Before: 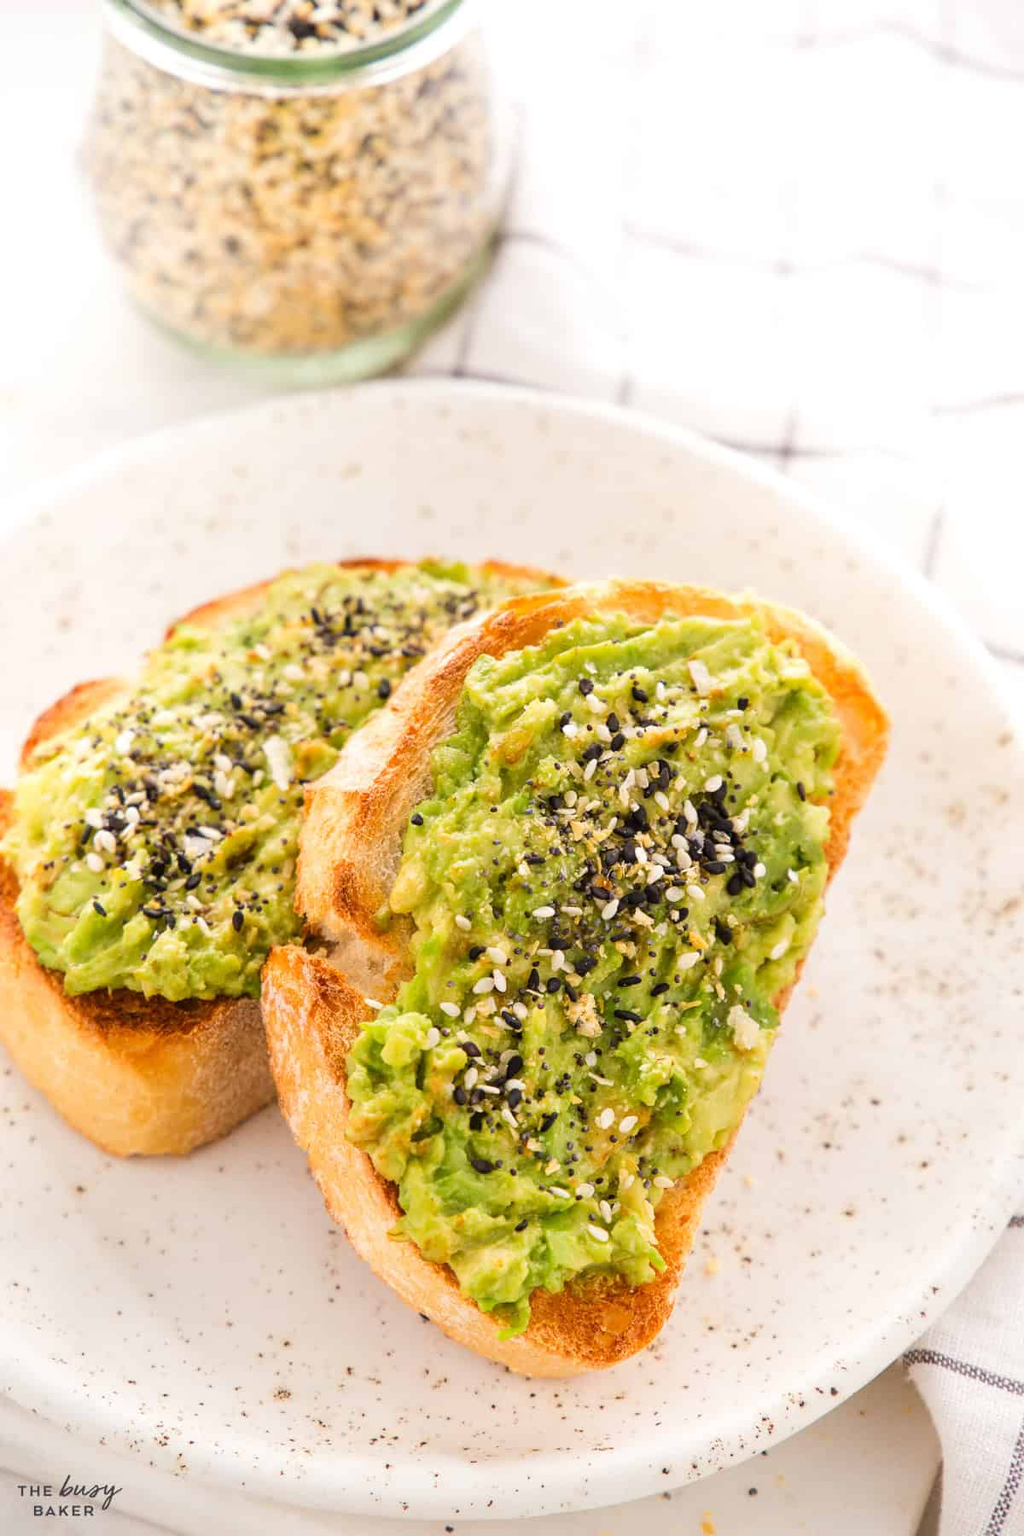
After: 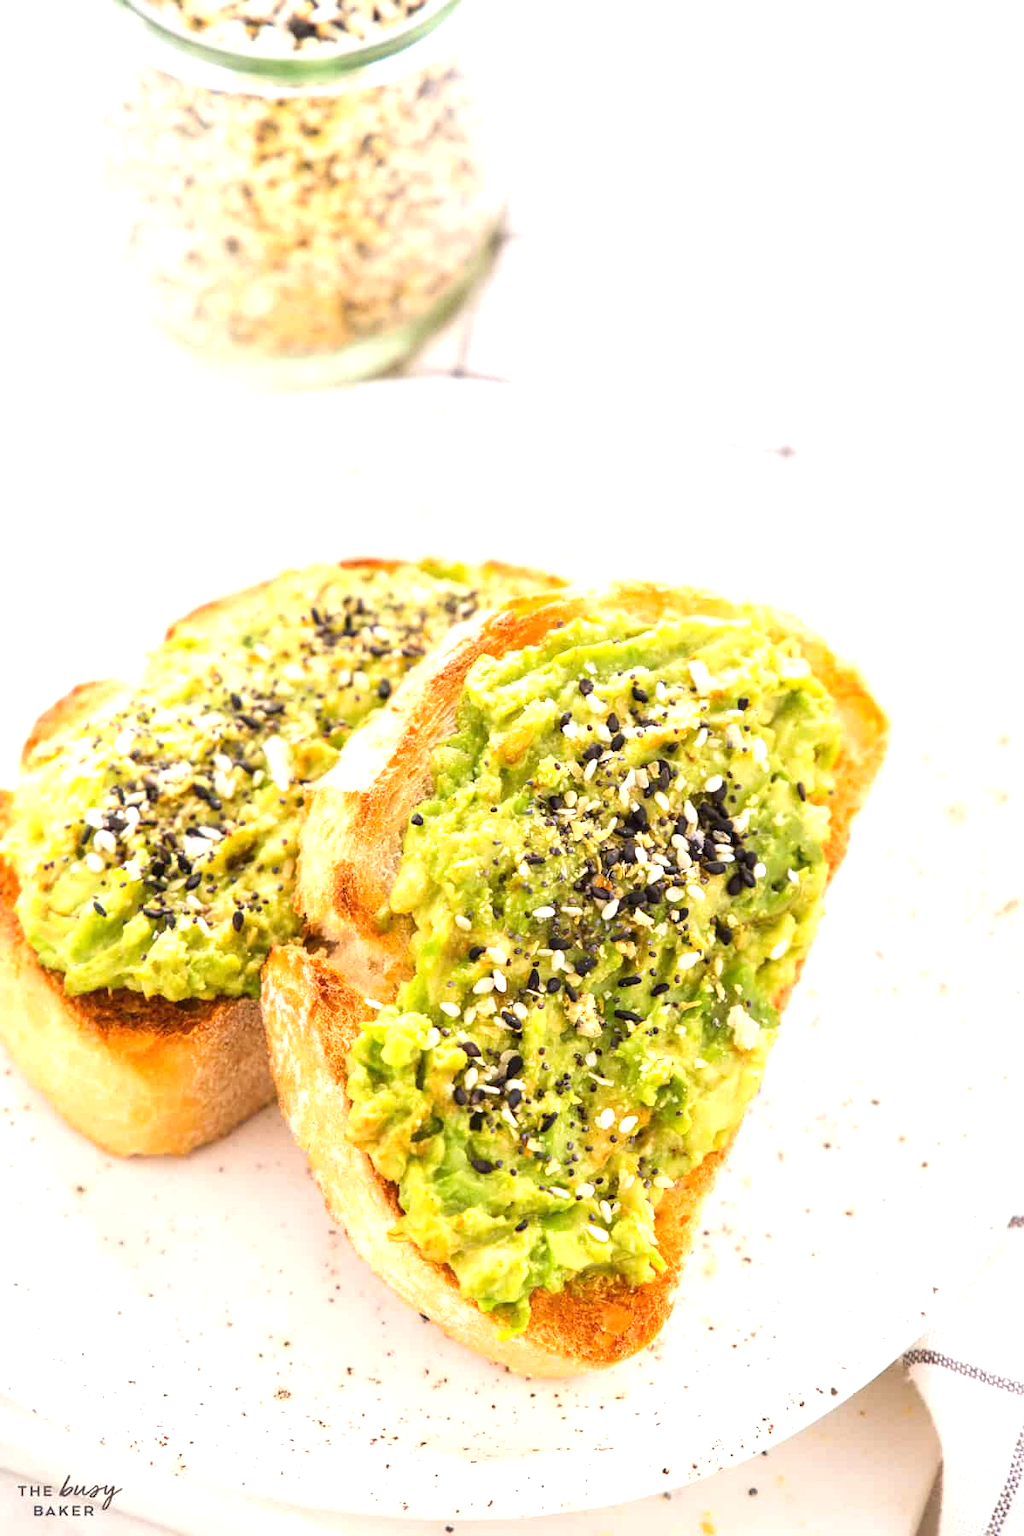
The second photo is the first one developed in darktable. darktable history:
exposure: exposure 0.693 EV, compensate highlight preservation false
